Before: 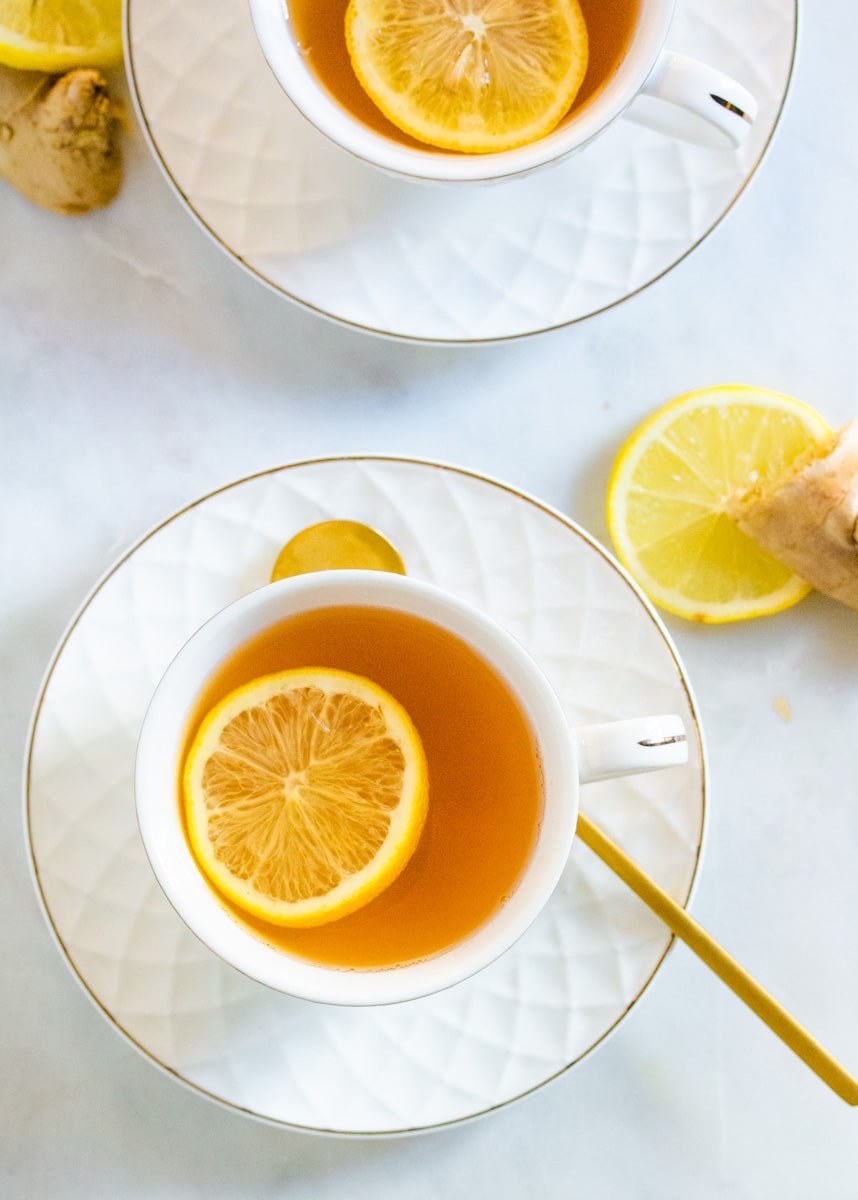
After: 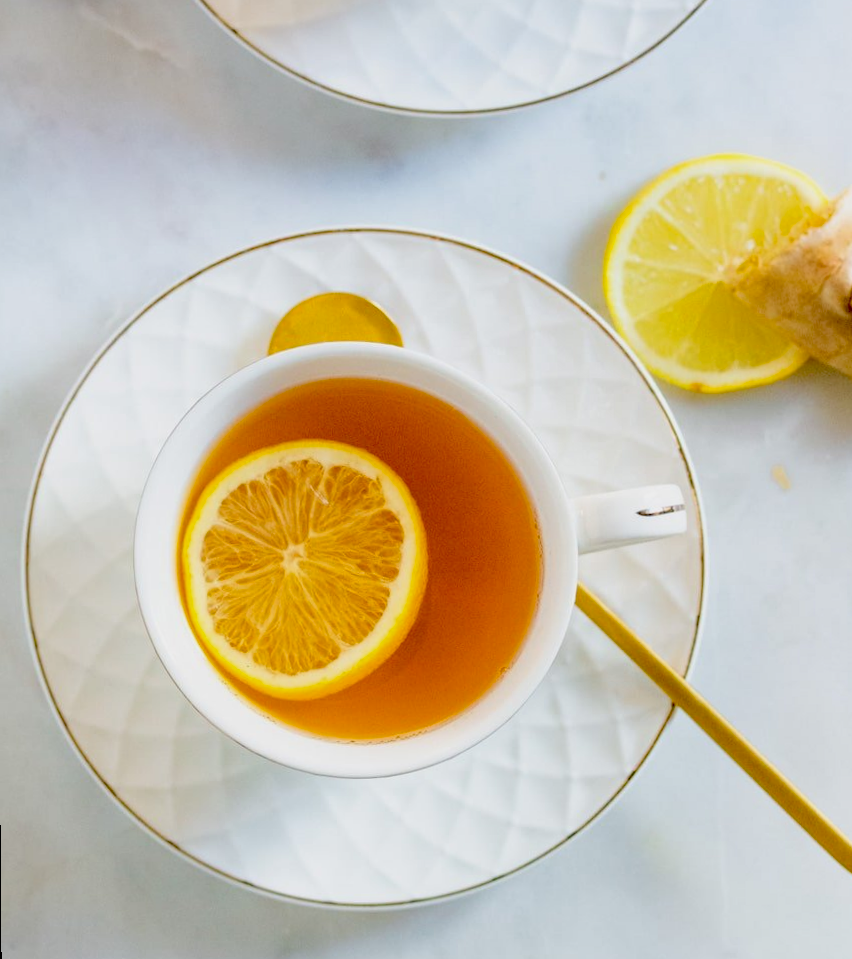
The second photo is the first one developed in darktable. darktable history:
crop and rotate: top 18.507%
exposure: black level correction 0.046, exposure -0.228 EV, compensate highlight preservation false
rotate and perspective: rotation -0.45°, automatic cropping original format, crop left 0.008, crop right 0.992, crop top 0.012, crop bottom 0.988
